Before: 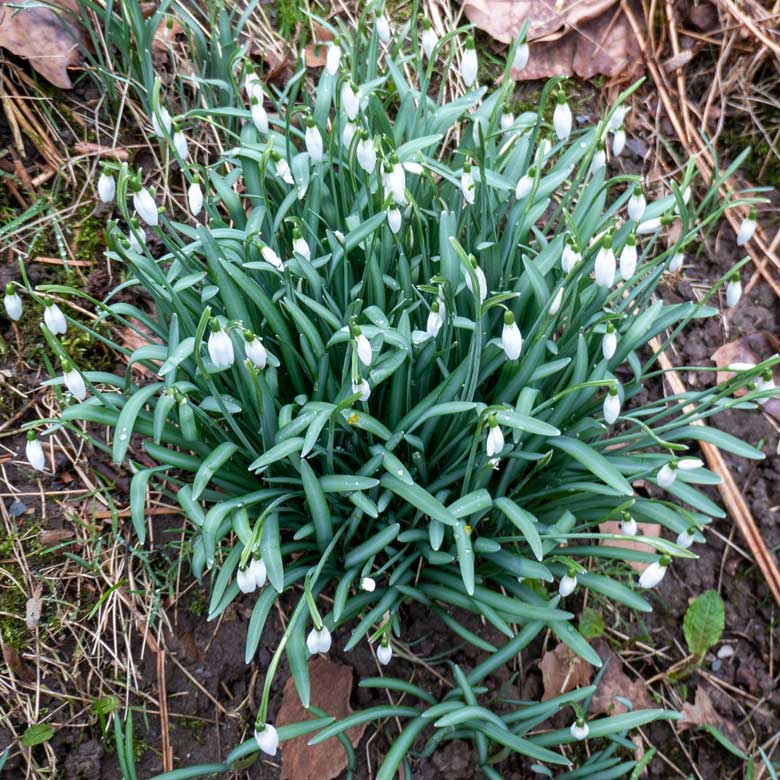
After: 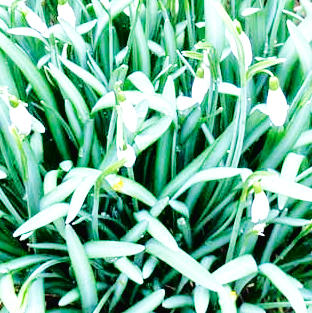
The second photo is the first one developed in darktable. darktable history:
exposure: exposure 0.752 EV, compensate highlight preservation false
crop: left 30.246%, top 30.054%, right 29.676%, bottom 29.714%
tone curve: curves: ch0 [(0, 0) (0.003, 0.021) (0.011, 0.021) (0.025, 0.021) (0.044, 0.033) (0.069, 0.053) (0.1, 0.08) (0.136, 0.114) (0.177, 0.171) (0.224, 0.246) (0.277, 0.332) (0.335, 0.424) (0.399, 0.496) (0.468, 0.561) (0.543, 0.627) (0.623, 0.685) (0.709, 0.741) (0.801, 0.813) (0.898, 0.902) (1, 1)], color space Lab, independent channels, preserve colors none
base curve: curves: ch0 [(0, 0.003) (0.001, 0.002) (0.006, 0.004) (0.02, 0.022) (0.048, 0.086) (0.094, 0.234) (0.162, 0.431) (0.258, 0.629) (0.385, 0.8) (0.548, 0.918) (0.751, 0.988) (1, 1)], preserve colors none
